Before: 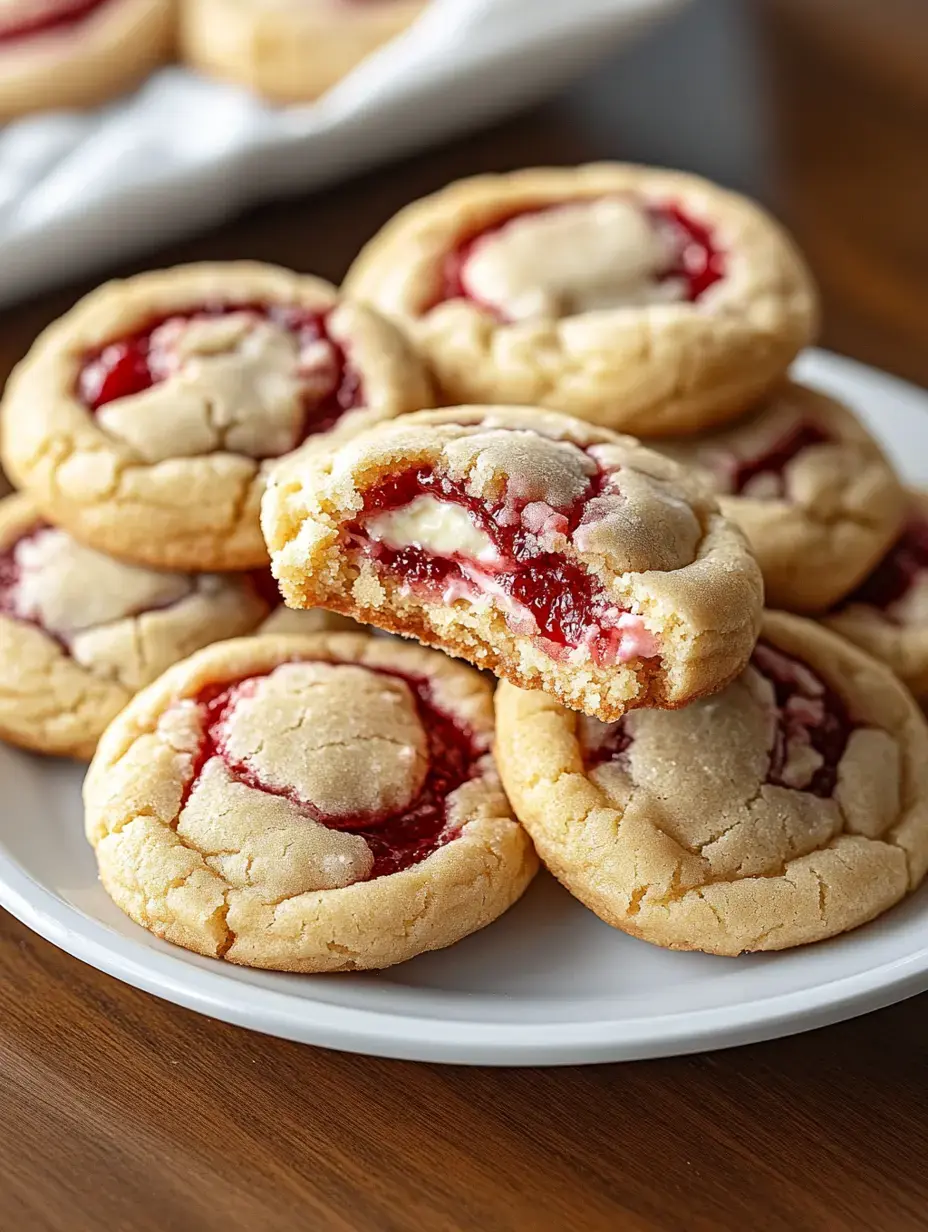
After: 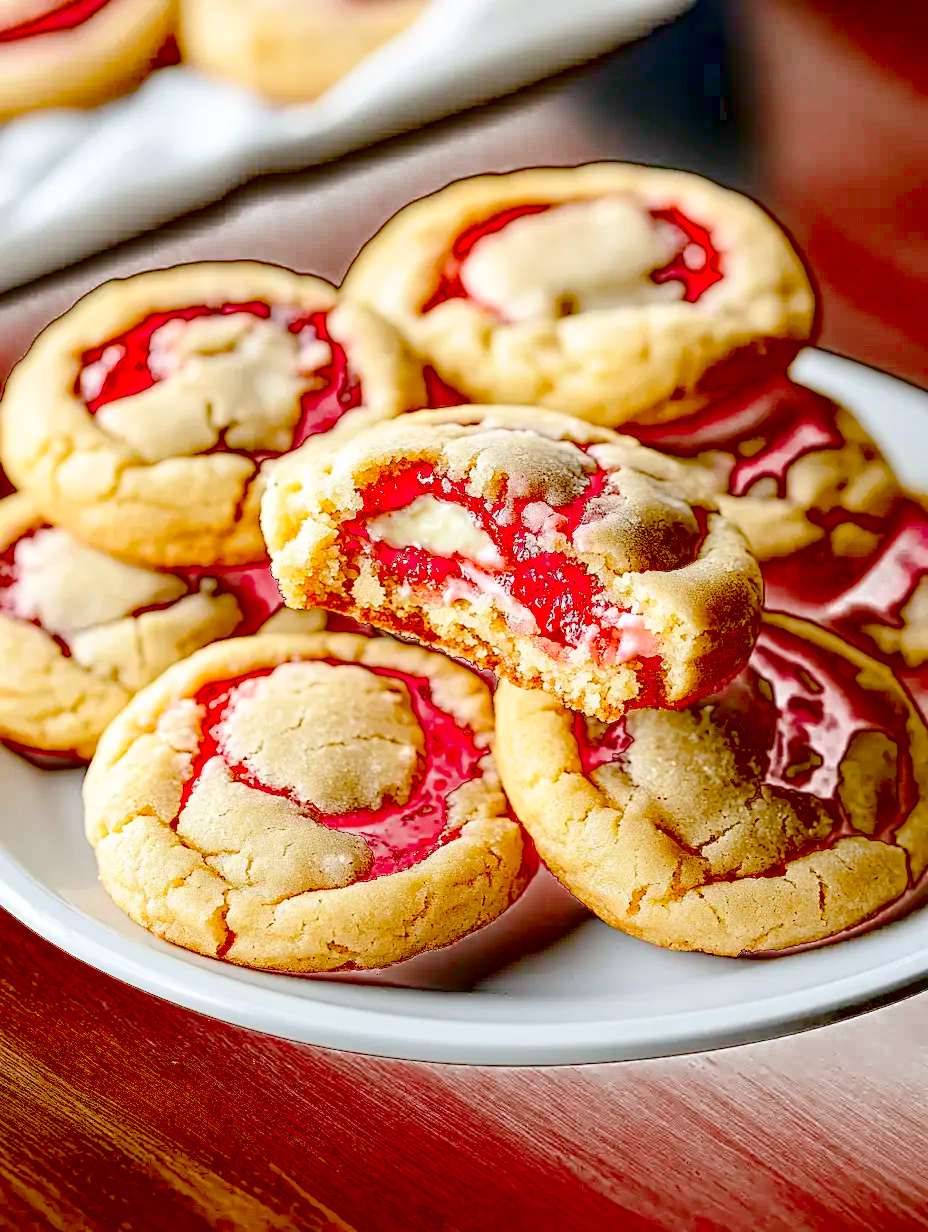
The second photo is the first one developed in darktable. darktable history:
global tonemap: drago (0.7, 100)
exposure: black level correction 0.1, exposure -0.092 EV, compensate highlight preservation false
